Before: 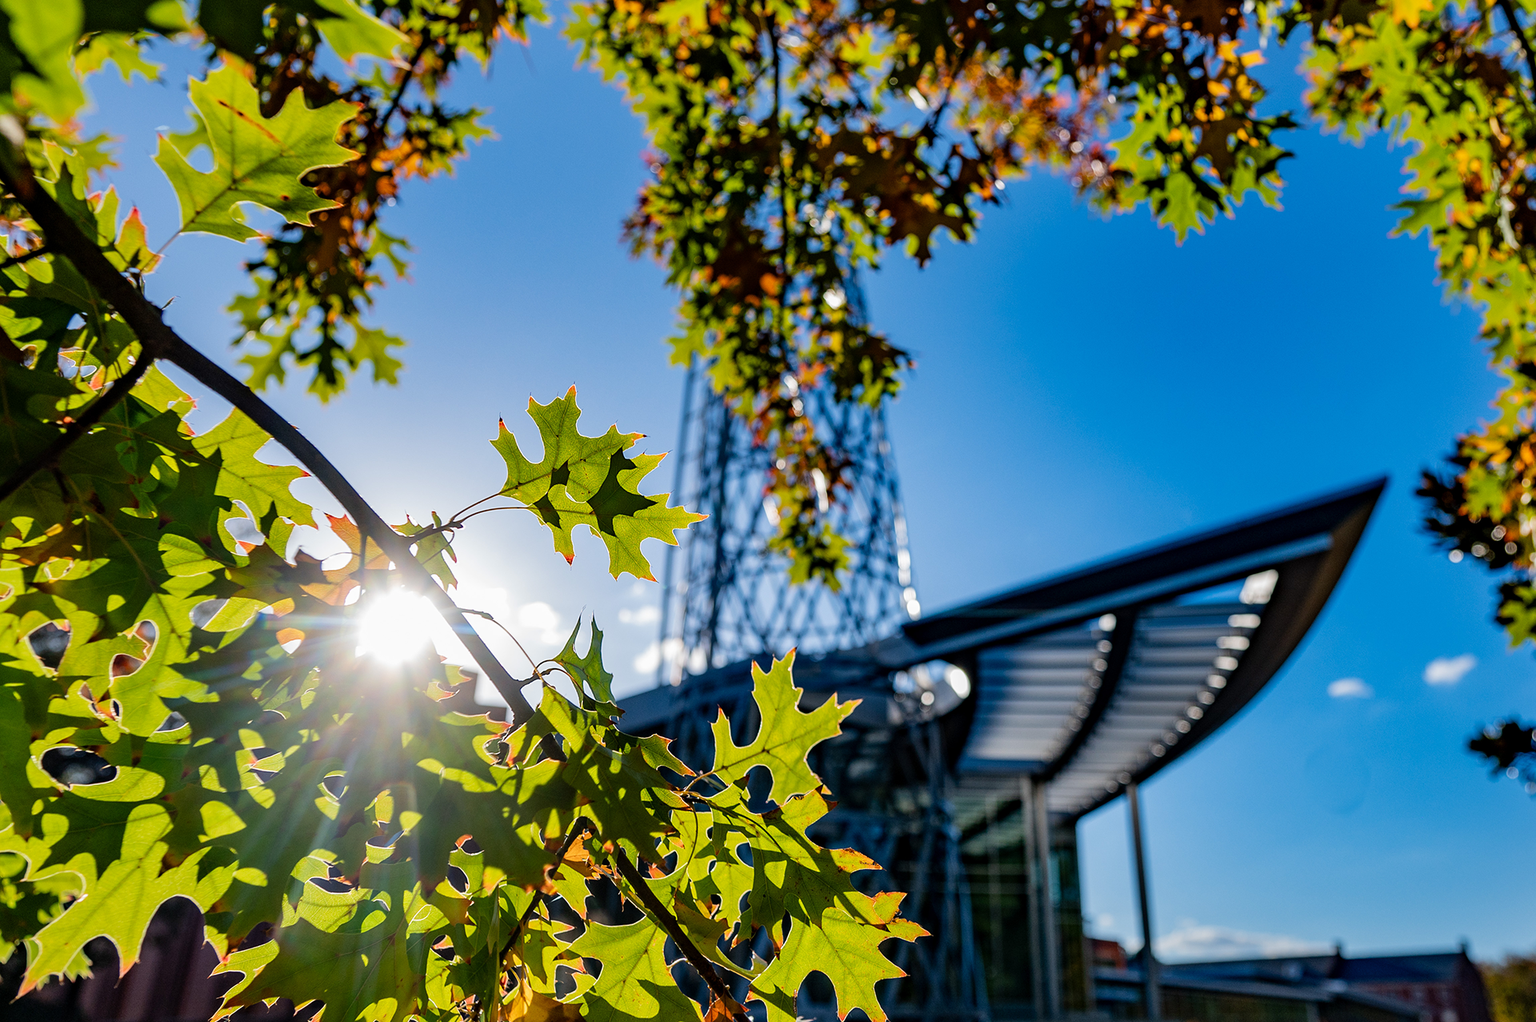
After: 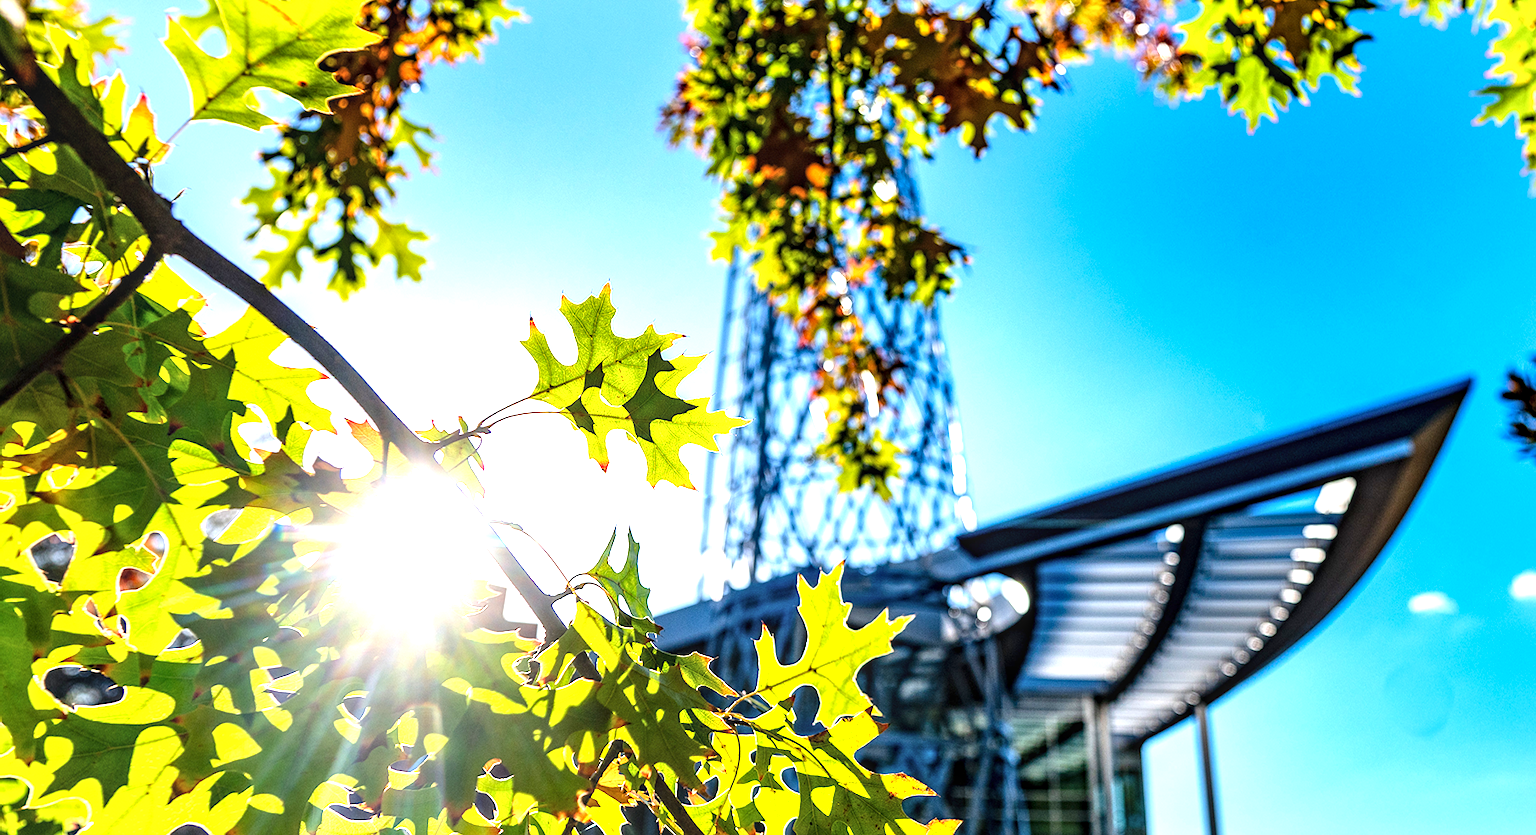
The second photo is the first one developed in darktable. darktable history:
exposure: black level correction 0, exposure 1.5 EV, compensate highlight preservation false
local contrast: detail 130%
crop and rotate: angle 0.03°, top 11.643%, right 5.651%, bottom 11.189%
